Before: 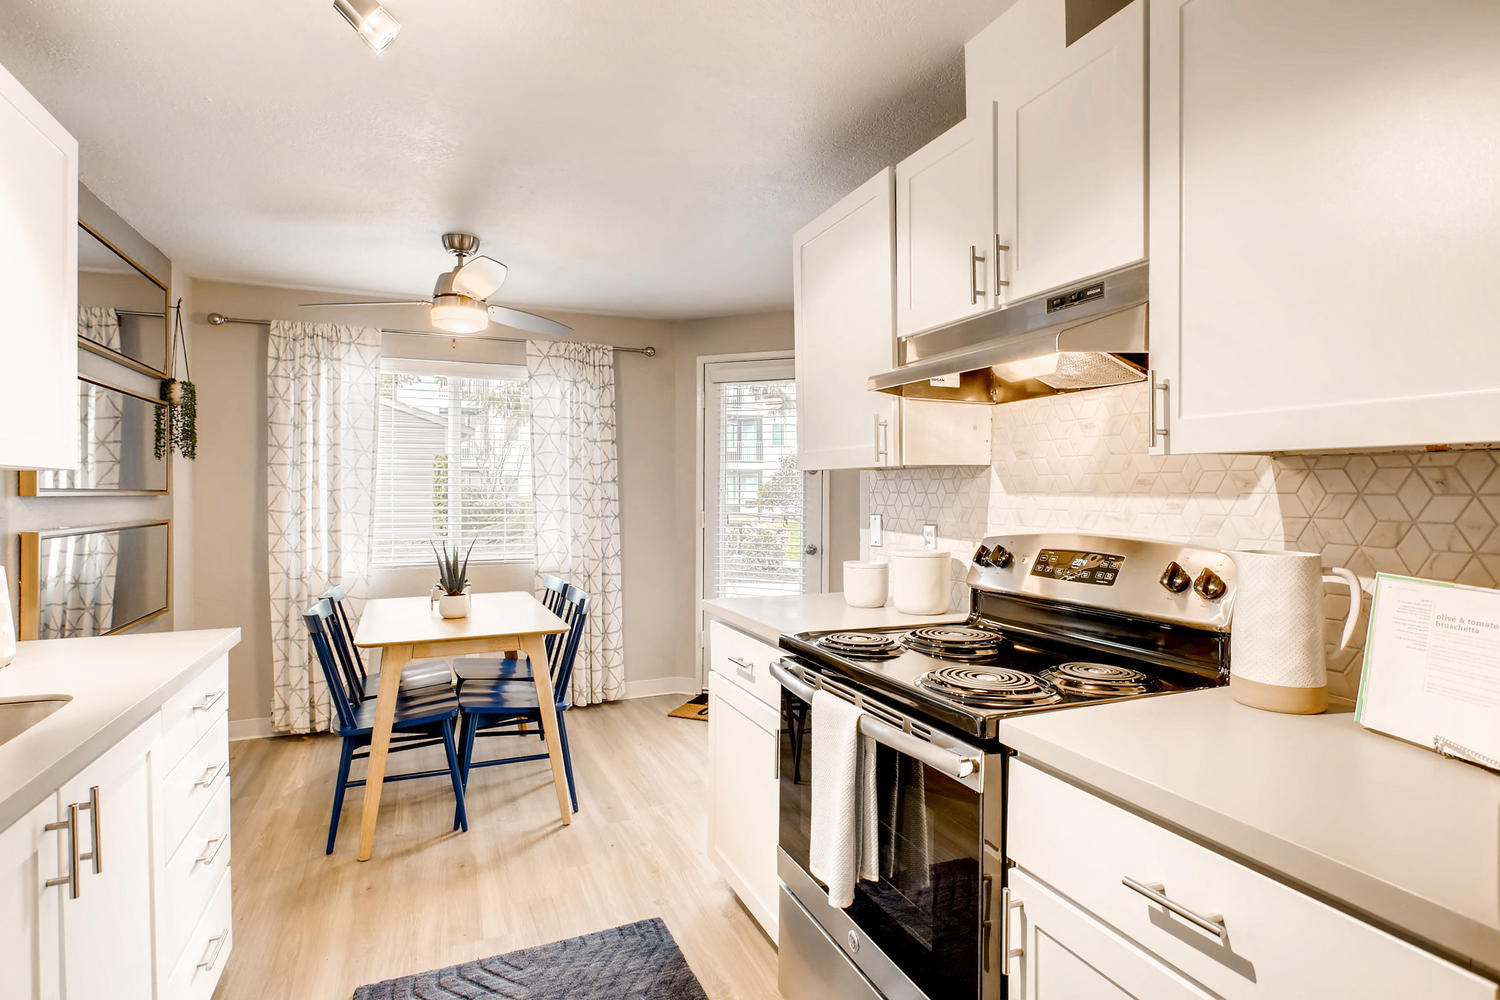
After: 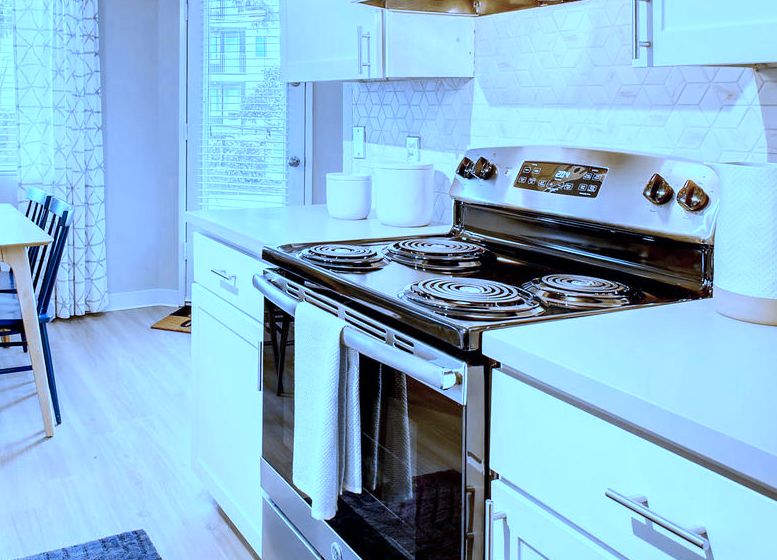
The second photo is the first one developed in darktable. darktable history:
color calibration: illuminant as shot in camera, x 0.442, y 0.413, temperature 2903.13 K
crop: left 34.479%, top 38.822%, right 13.718%, bottom 5.172%
white balance: red 0.983, blue 1.036
